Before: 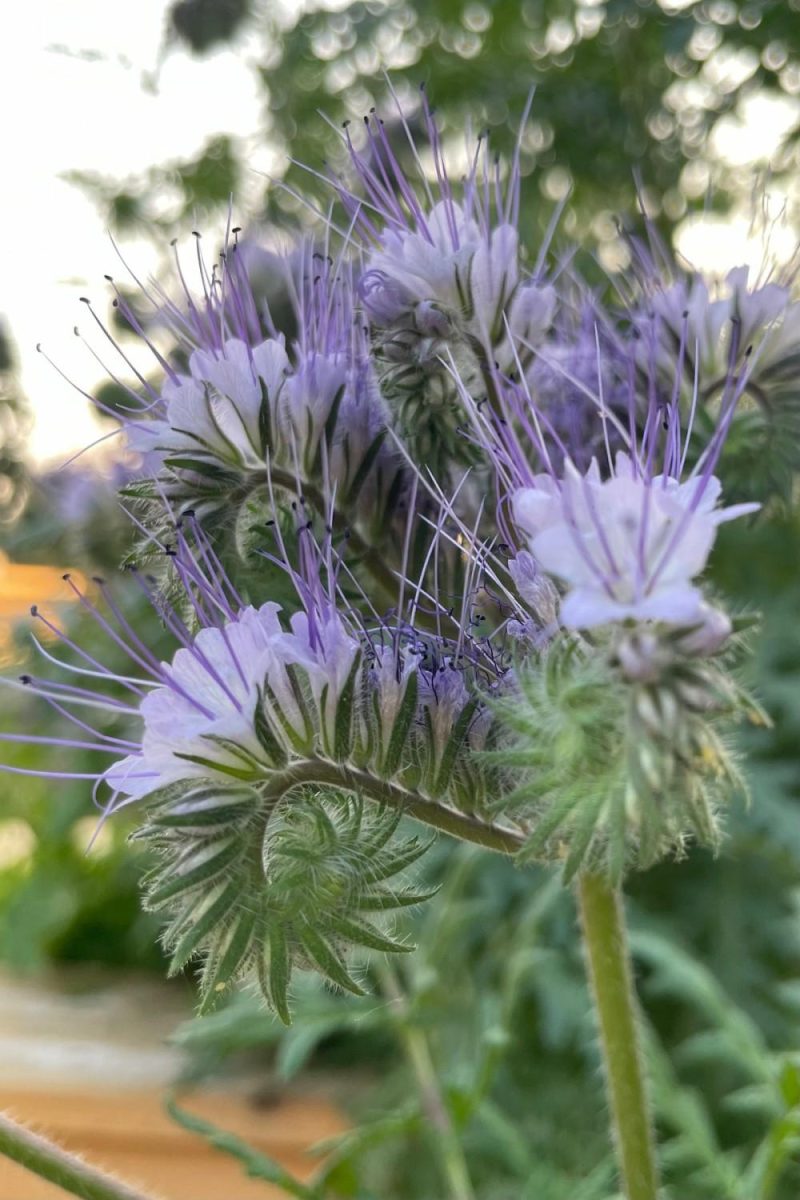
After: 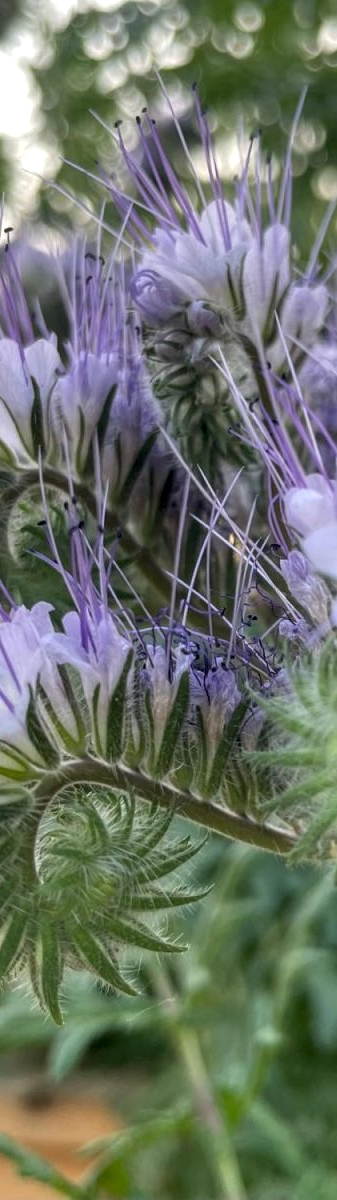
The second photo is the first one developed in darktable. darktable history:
local contrast: detail 130%
crop: left 28.583%, right 29.231%
